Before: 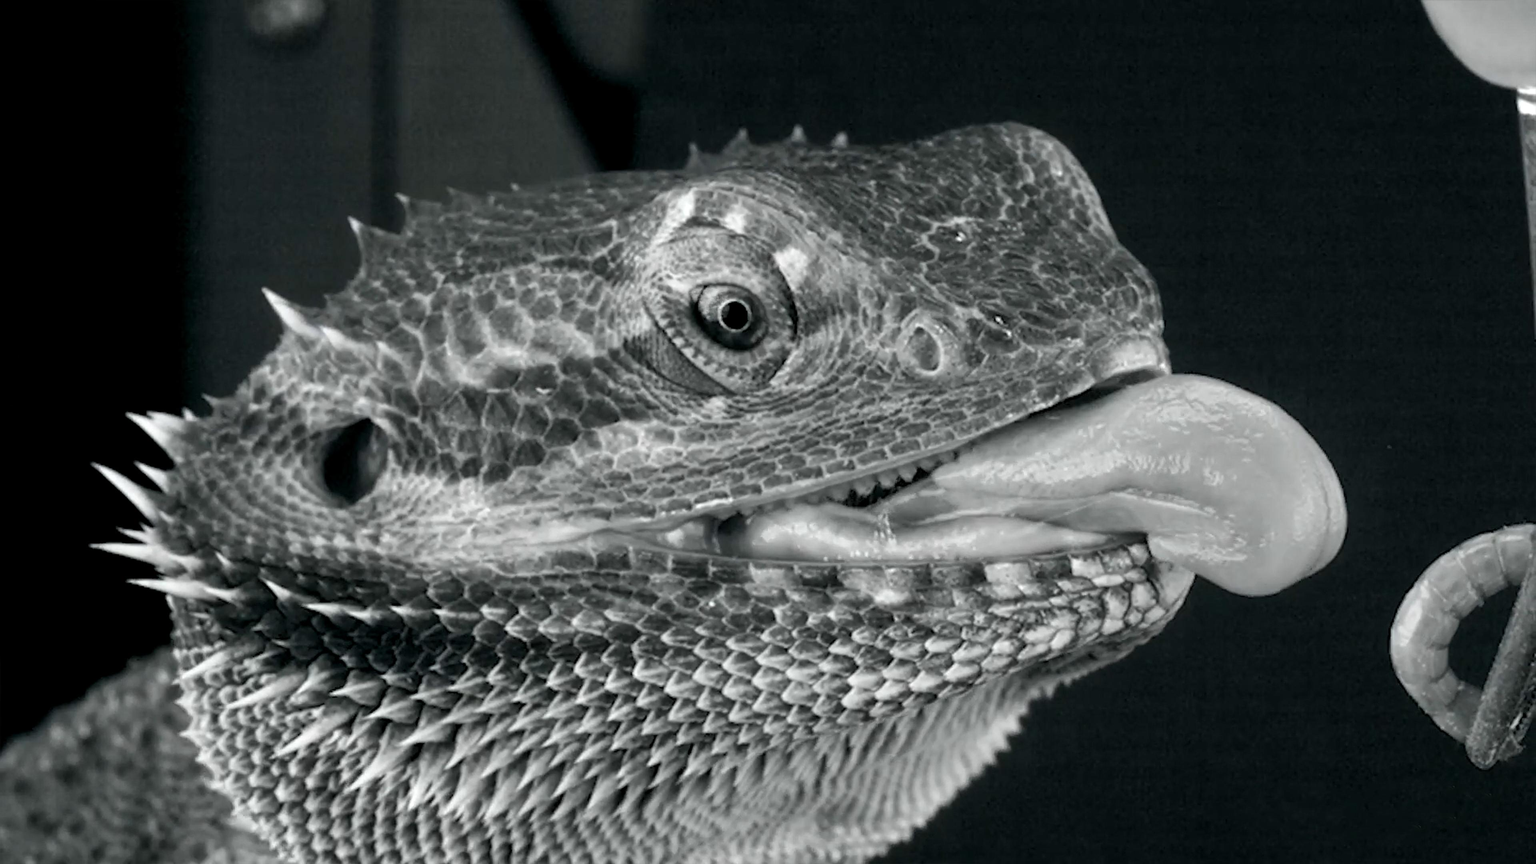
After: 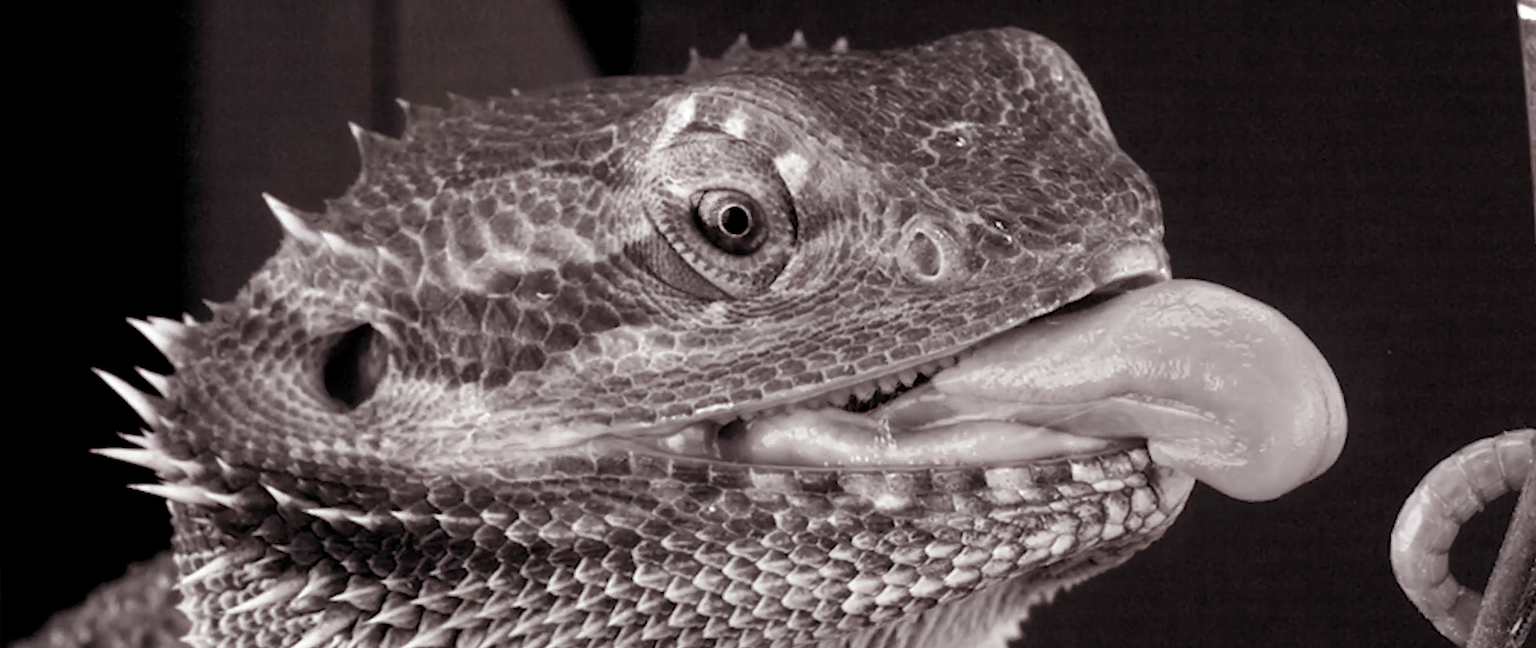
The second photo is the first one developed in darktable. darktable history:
crop: top 11.038%, bottom 13.962%
rgb levels: mode RGB, independent channels, levels [[0, 0.474, 1], [0, 0.5, 1], [0, 0.5, 1]]
